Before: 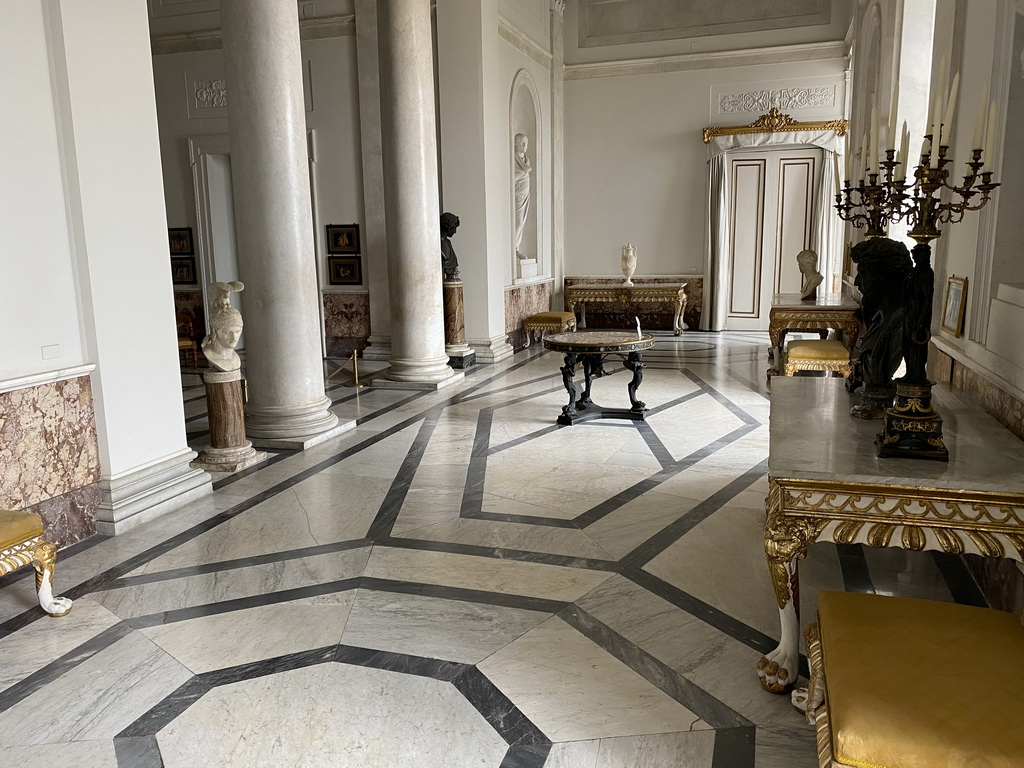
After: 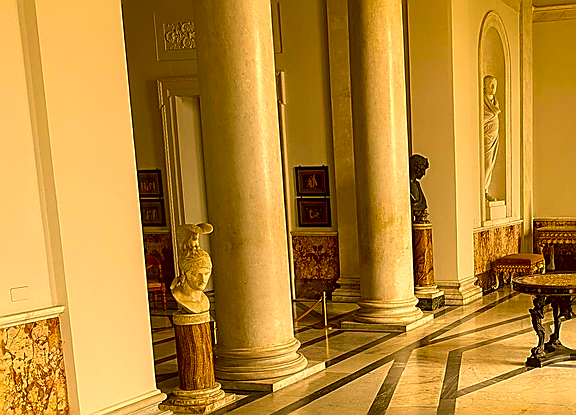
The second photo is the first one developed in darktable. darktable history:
color correction: highlights a* 10.89, highlights b* 30.09, shadows a* 2.79, shadows b* 17.95, saturation 1.75
local contrast: detail 130%
sharpen: radius 1.358, amount 1.262, threshold 0.756
crop and rotate: left 3.068%, top 7.613%, right 40.589%, bottom 38.321%
